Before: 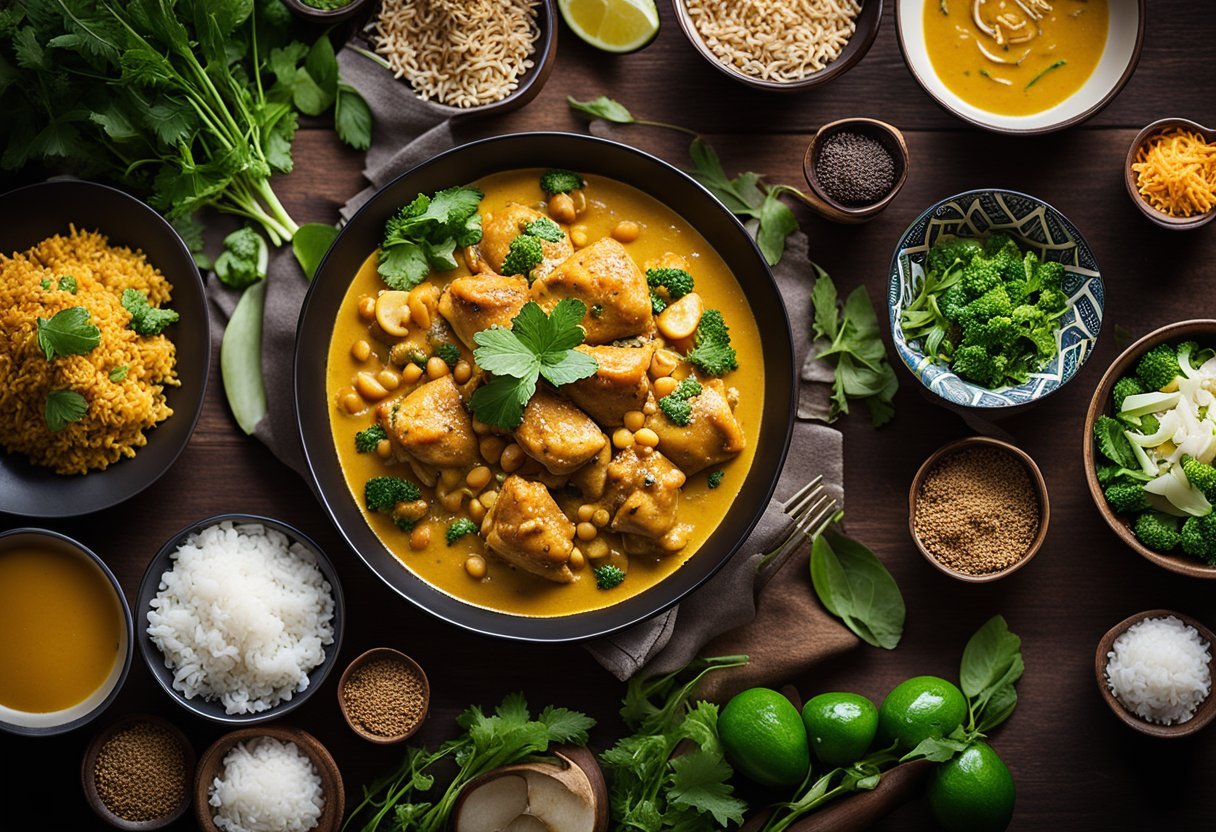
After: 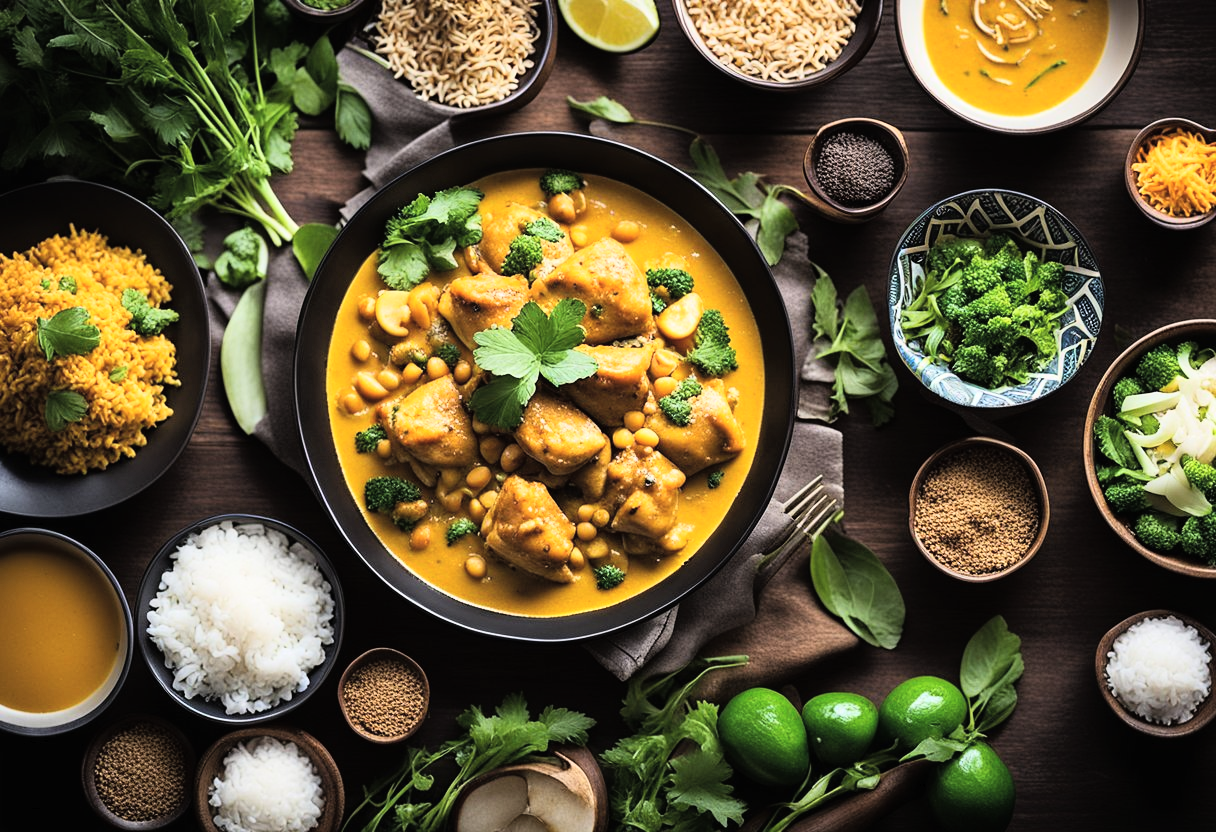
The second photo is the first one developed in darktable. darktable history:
contrast brightness saturation: brightness 0.144
tone curve: curves: ch0 [(0, 0) (0.003, 0.008) (0.011, 0.008) (0.025, 0.011) (0.044, 0.017) (0.069, 0.026) (0.1, 0.039) (0.136, 0.054) (0.177, 0.093) (0.224, 0.15) (0.277, 0.21) (0.335, 0.285) (0.399, 0.366) (0.468, 0.462) (0.543, 0.564) (0.623, 0.679) (0.709, 0.79) (0.801, 0.883) (0.898, 0.95) (1, 1)], color space Lab, linked channels, preserve colors none
